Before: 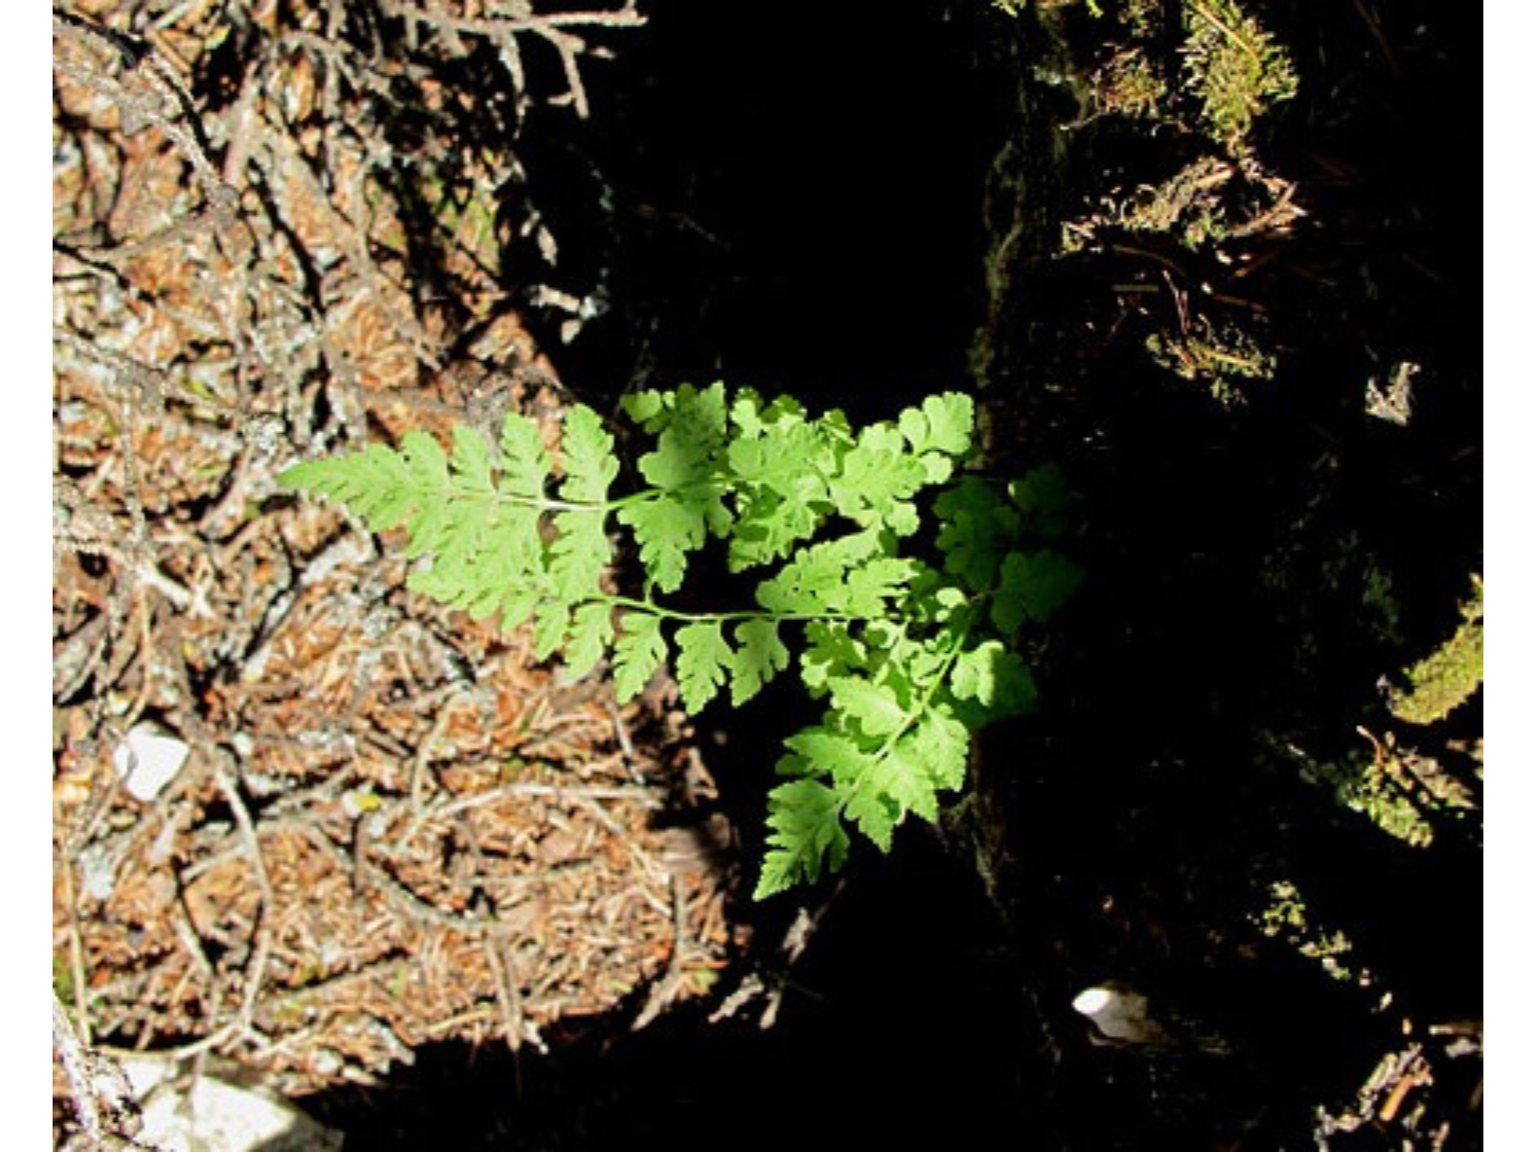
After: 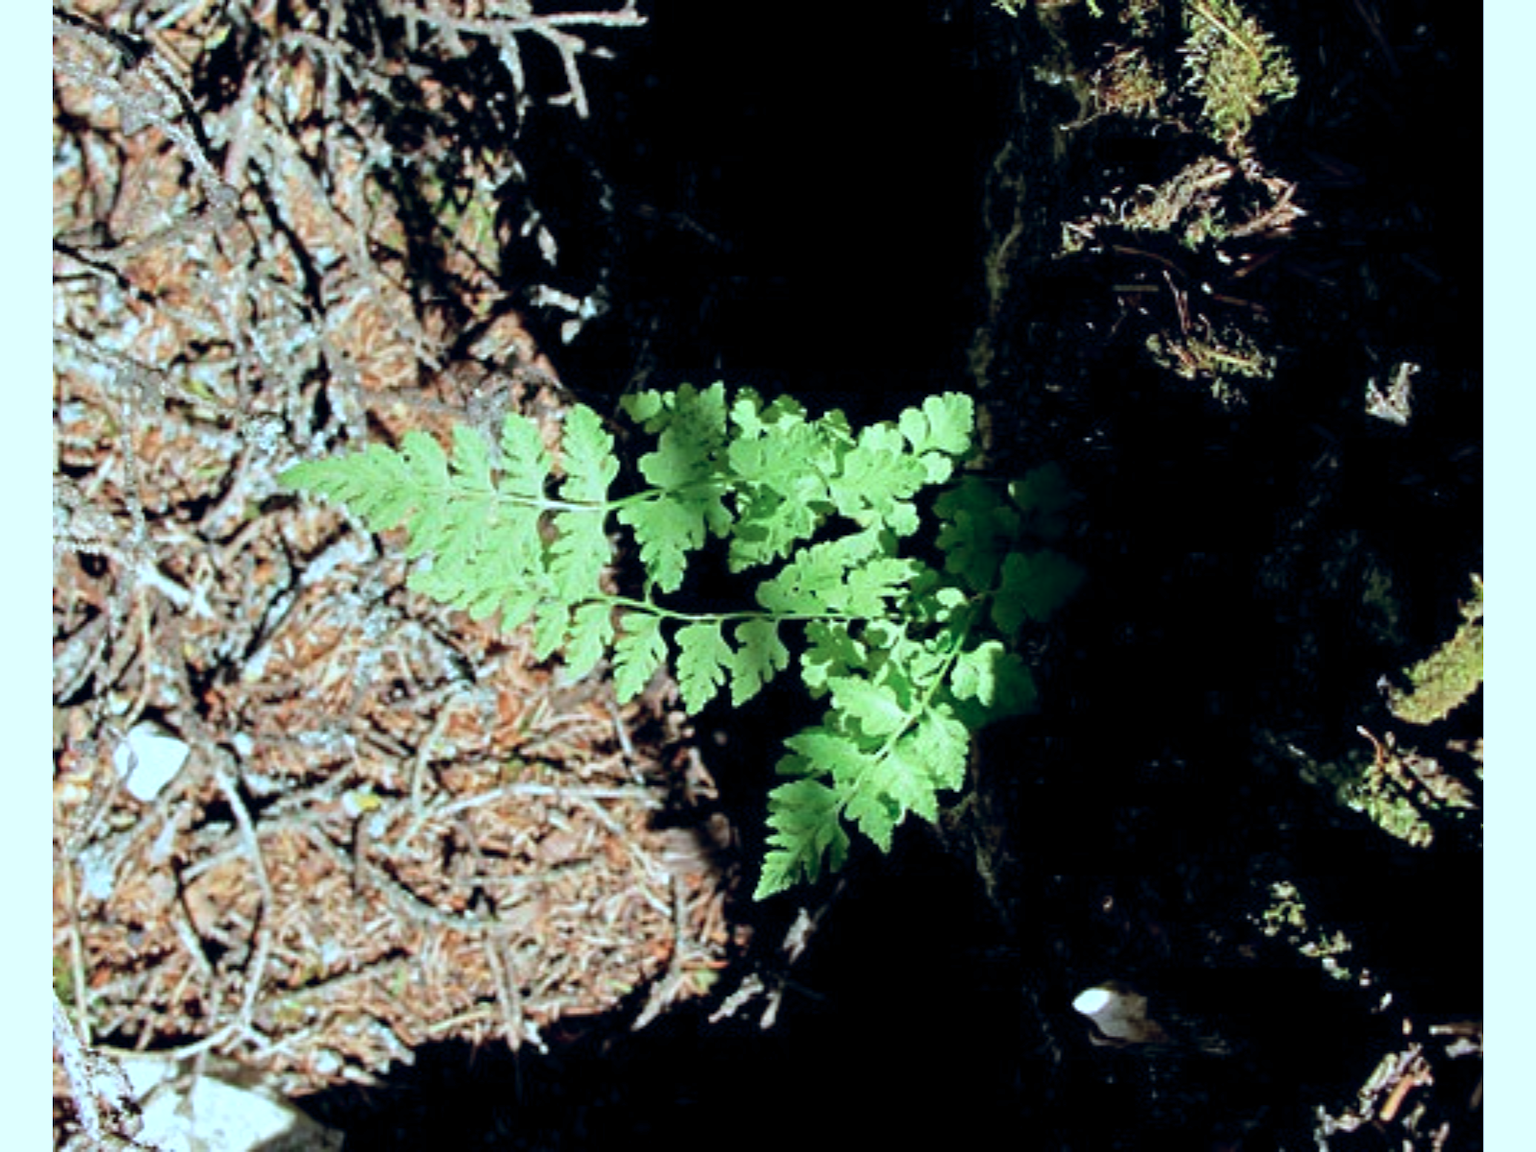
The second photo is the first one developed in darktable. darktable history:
color correction: highlights a* -9.73, highlights b* -21.22
color balance rgb: shadows lift › chroma 3.88%, shadows lift › hue 88.52°, power › hue 214.65°, global offset › chroma 0.1%, global offset › hue 252.4°, contrast 4.45%
color balance: output saturation 98.5%
